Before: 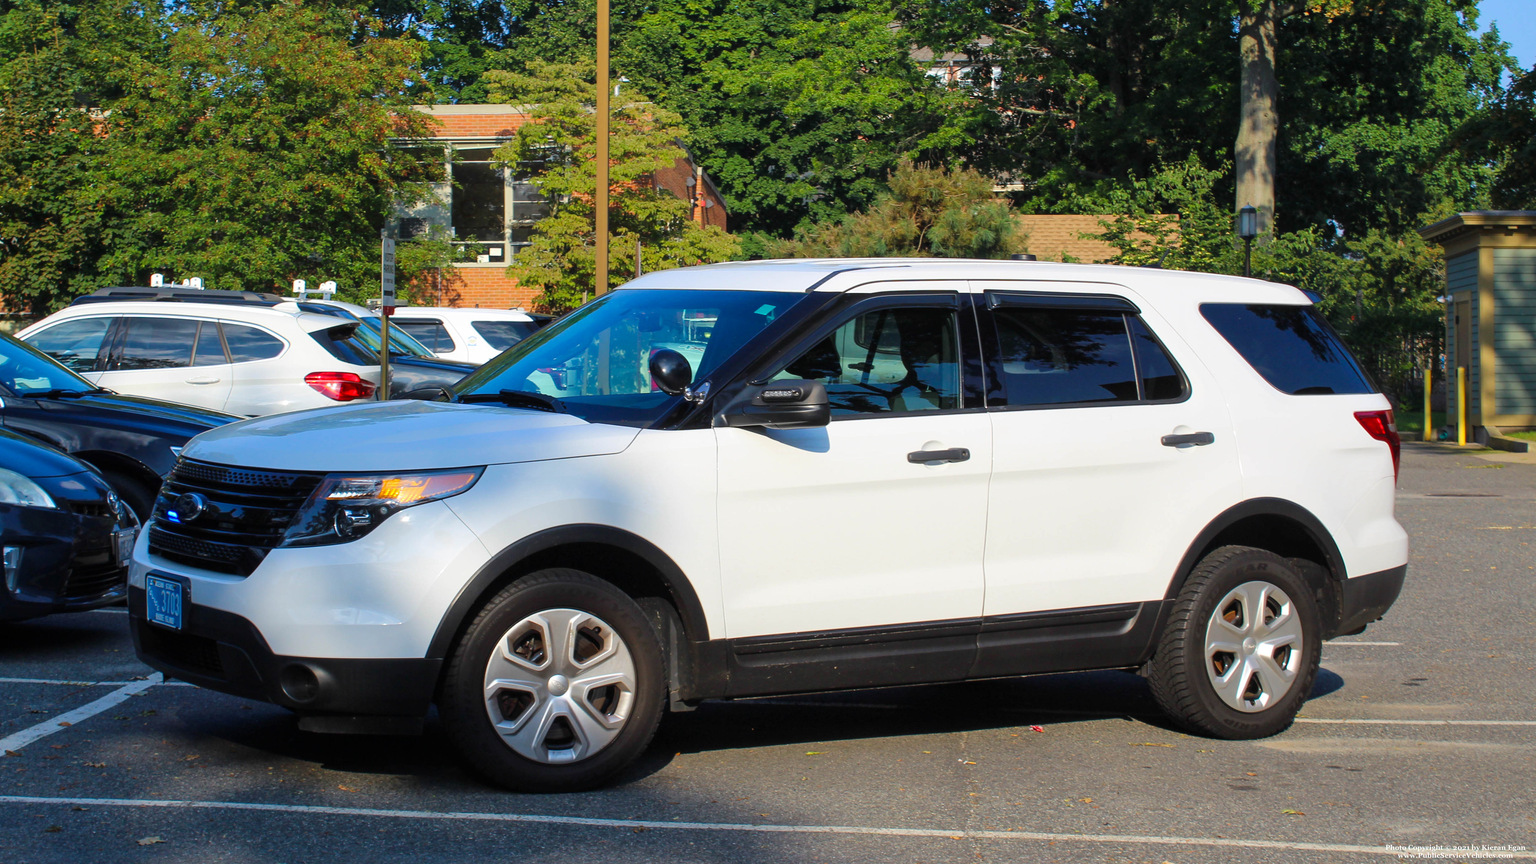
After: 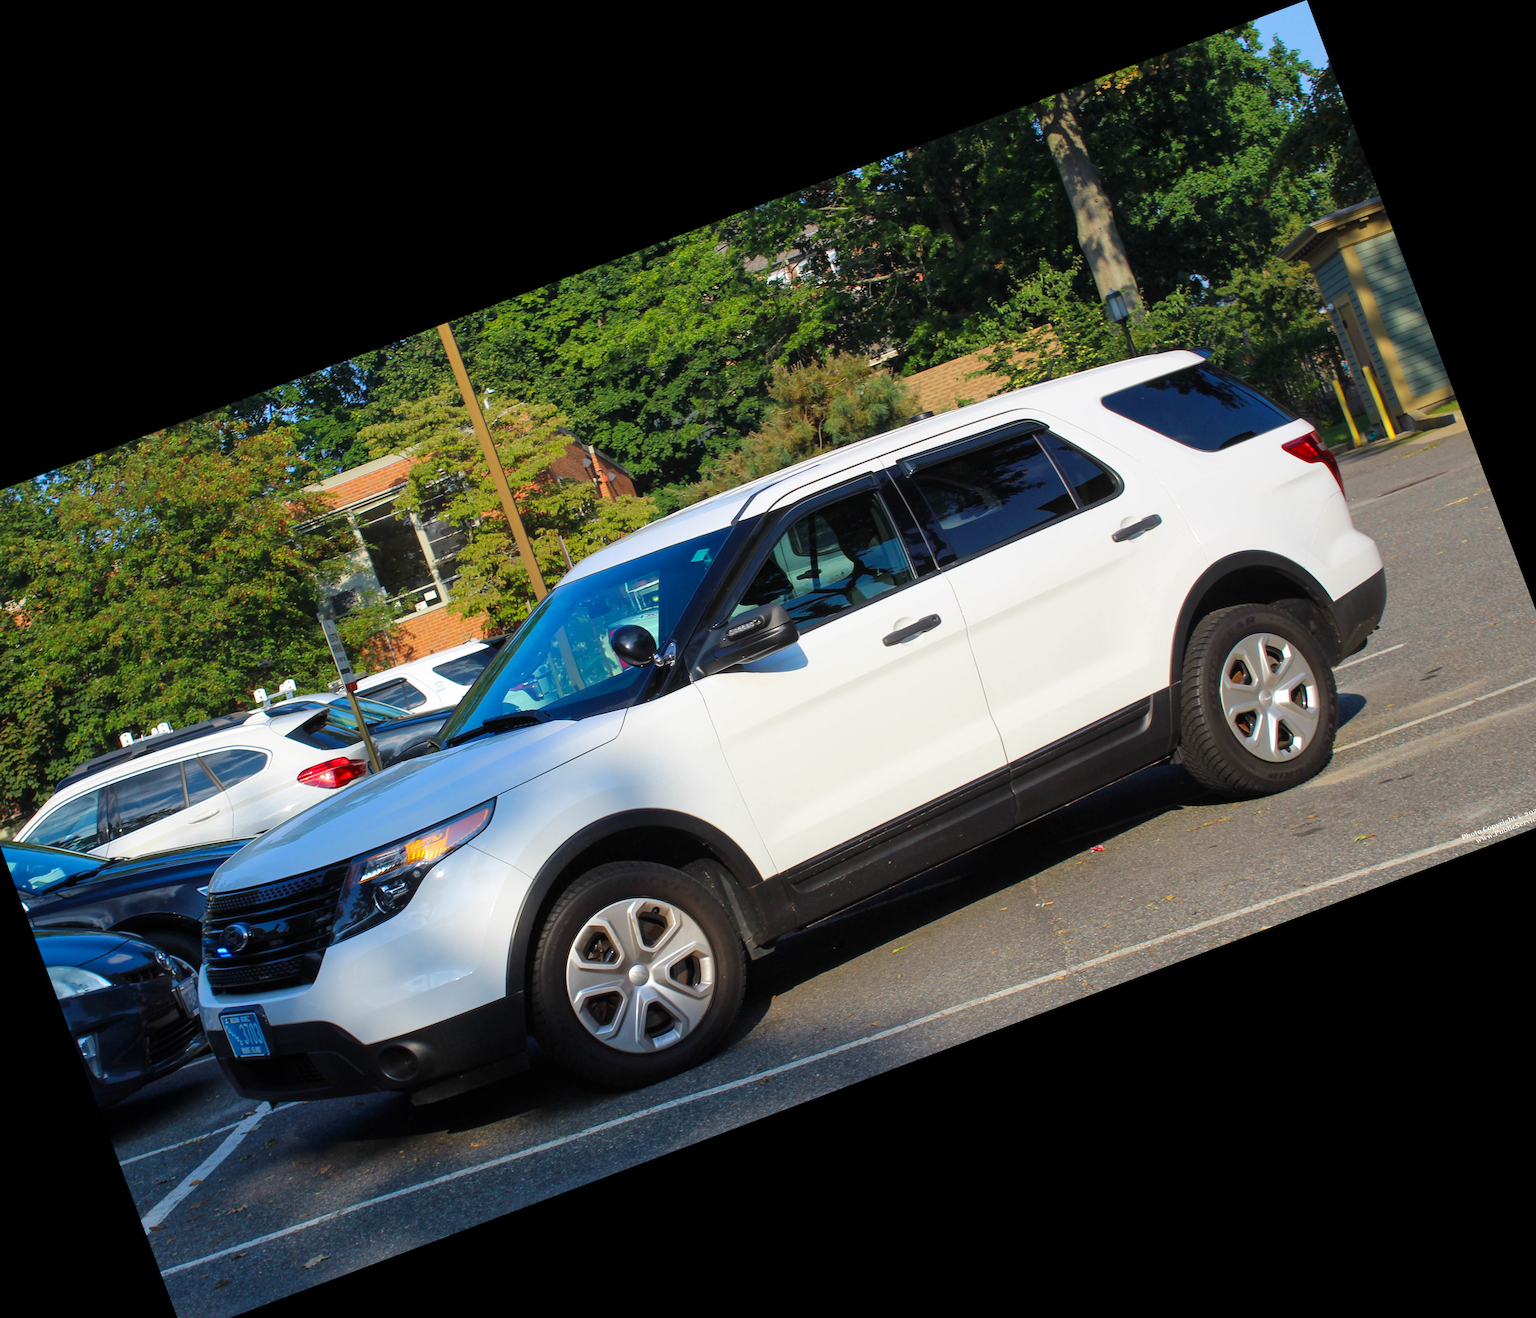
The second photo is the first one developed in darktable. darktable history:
crop and rotate: angle 20.57°, left 6.77%, right 4.094%, bottom 1.147%
